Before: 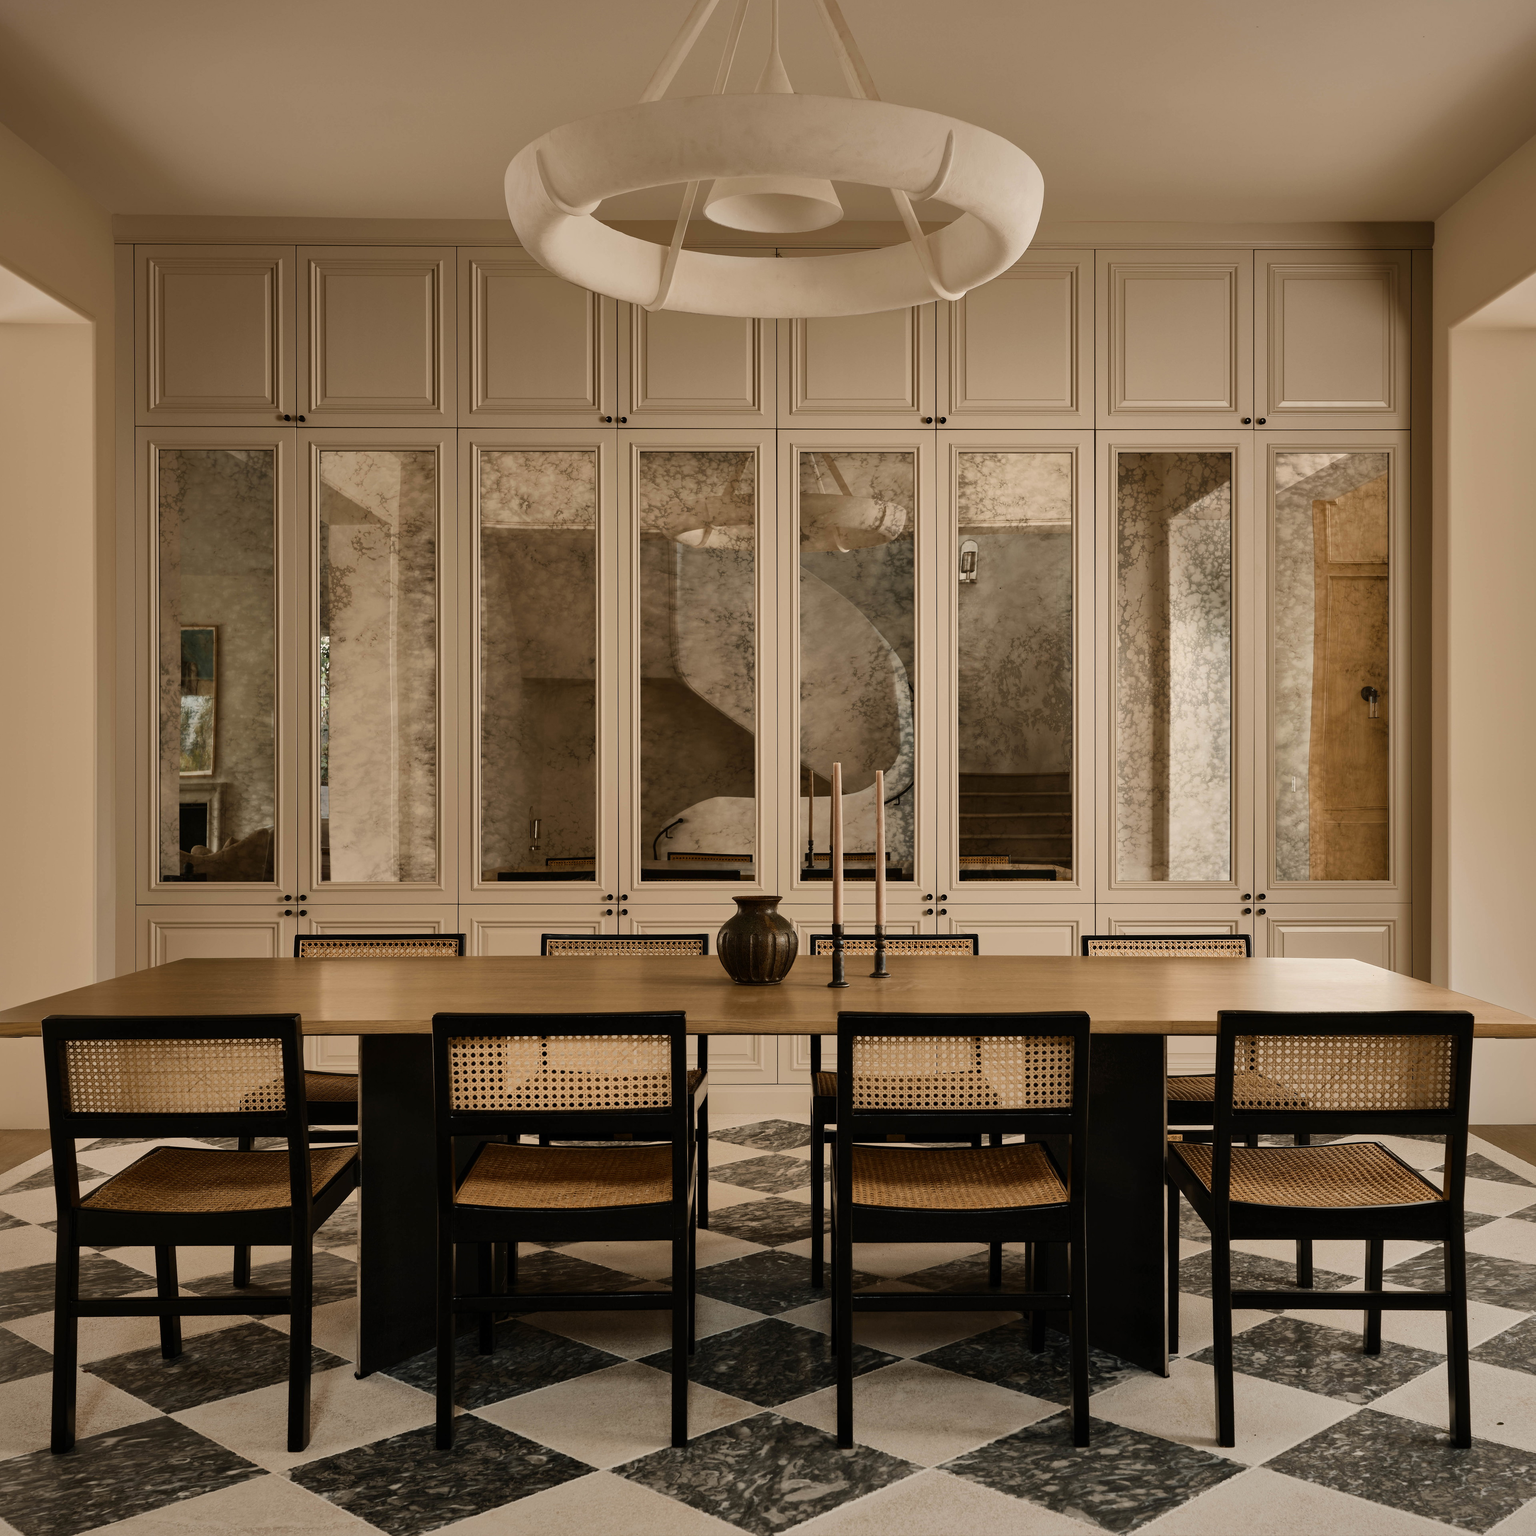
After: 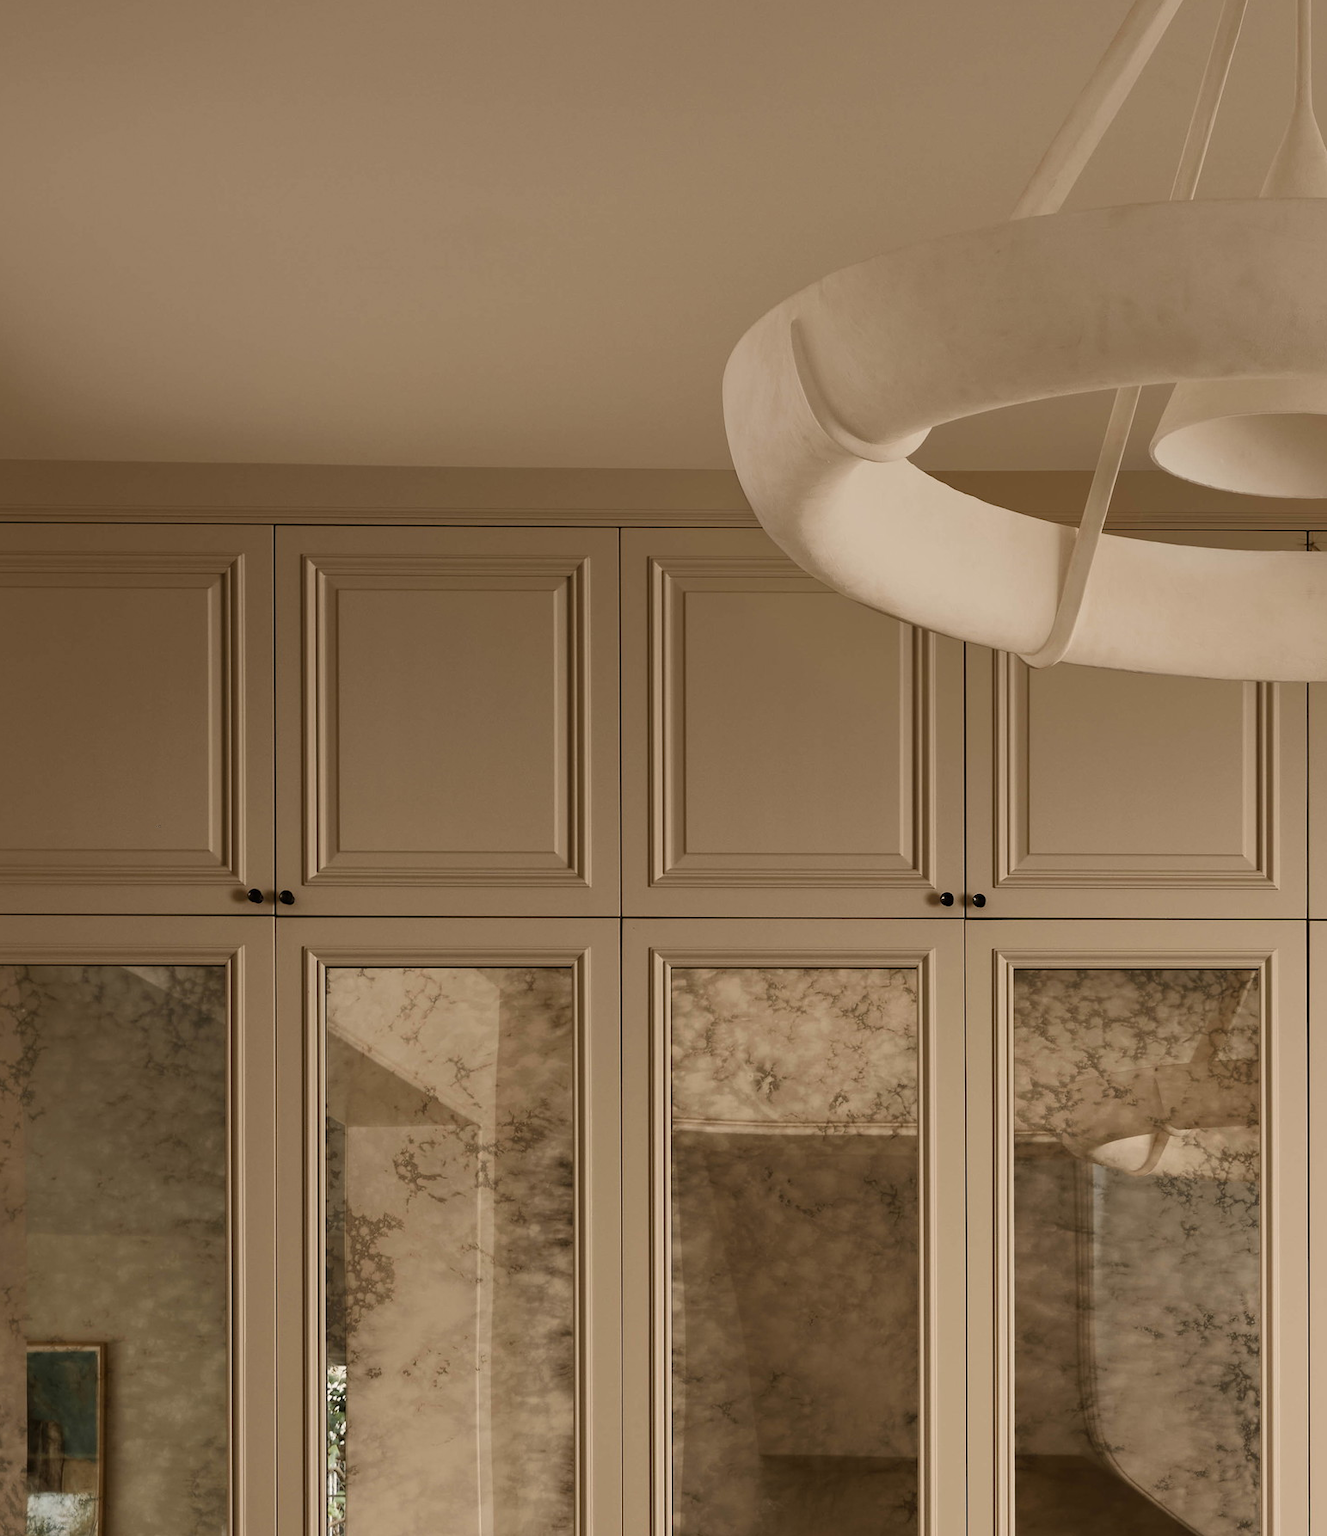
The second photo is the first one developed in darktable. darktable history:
crop and rotate: left 10.987%, top 0.084%, right 48.784%, bottom 53.396%
